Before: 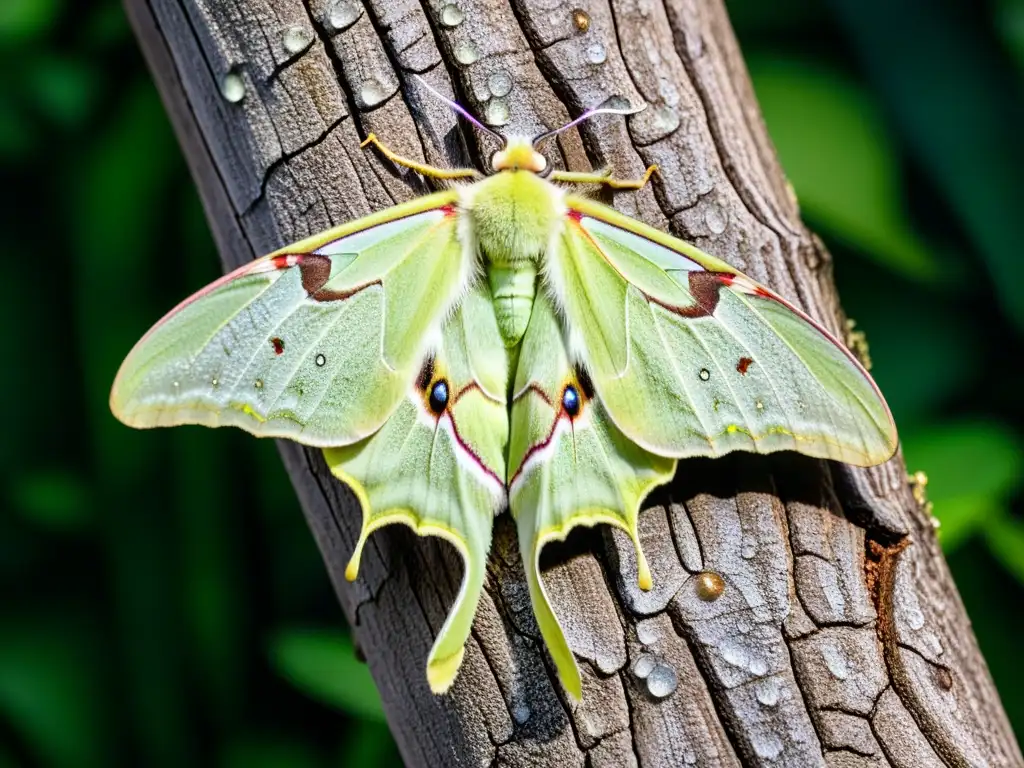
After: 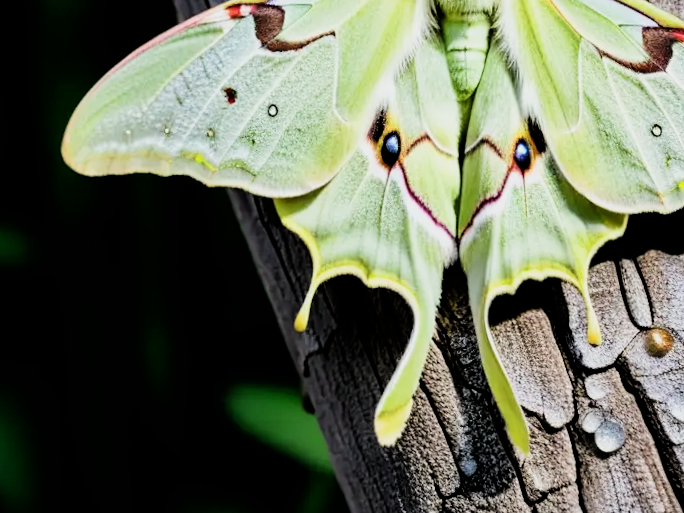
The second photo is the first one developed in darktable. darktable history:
filmic rgb: black relative exposure -5 EV, white relative exposure 3.5 EV, hardness 3.19, contrast 1.4, highlights saturation mix -50%
crop and rotate: angle -0.82°, left 3.85%, top 31.828%, right 27.992%
